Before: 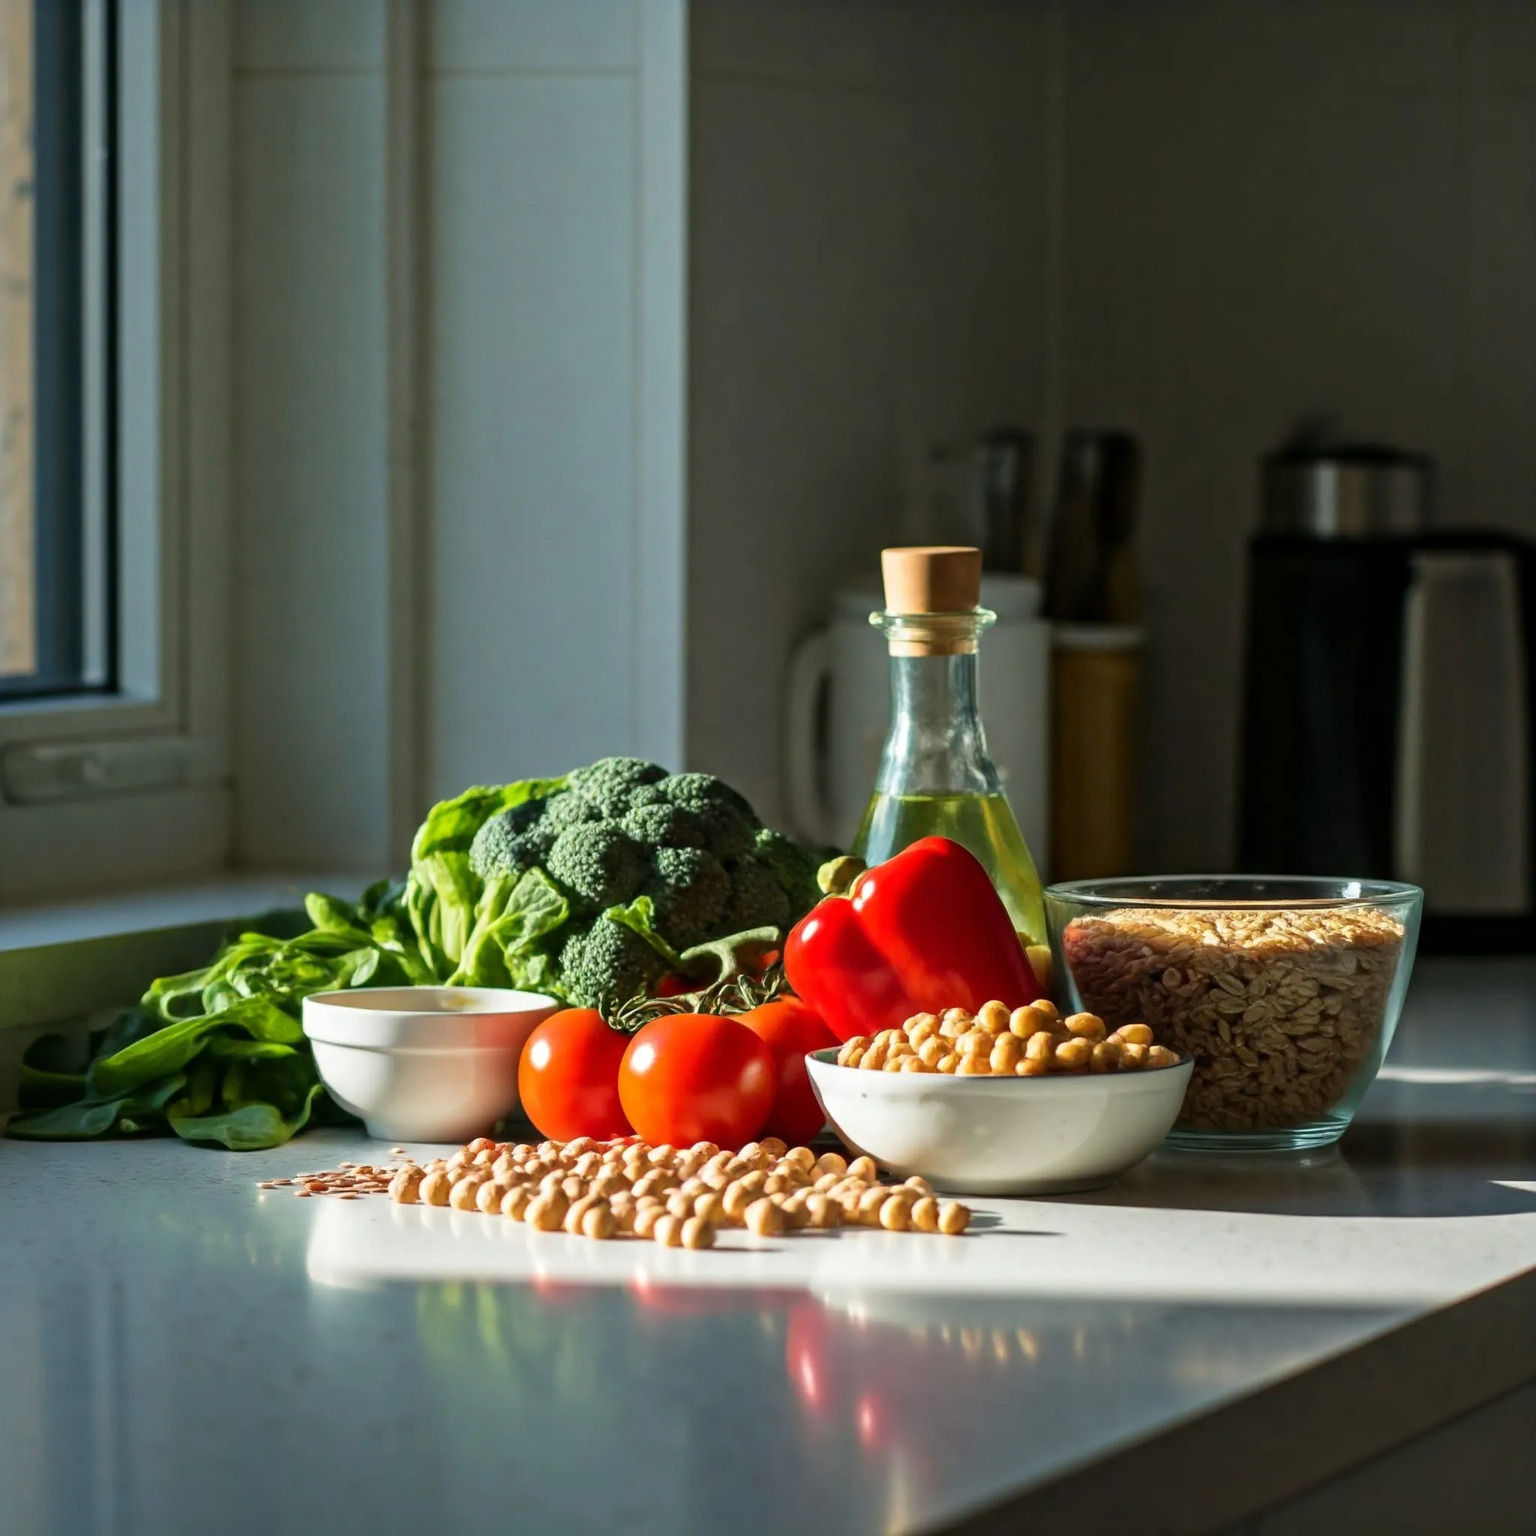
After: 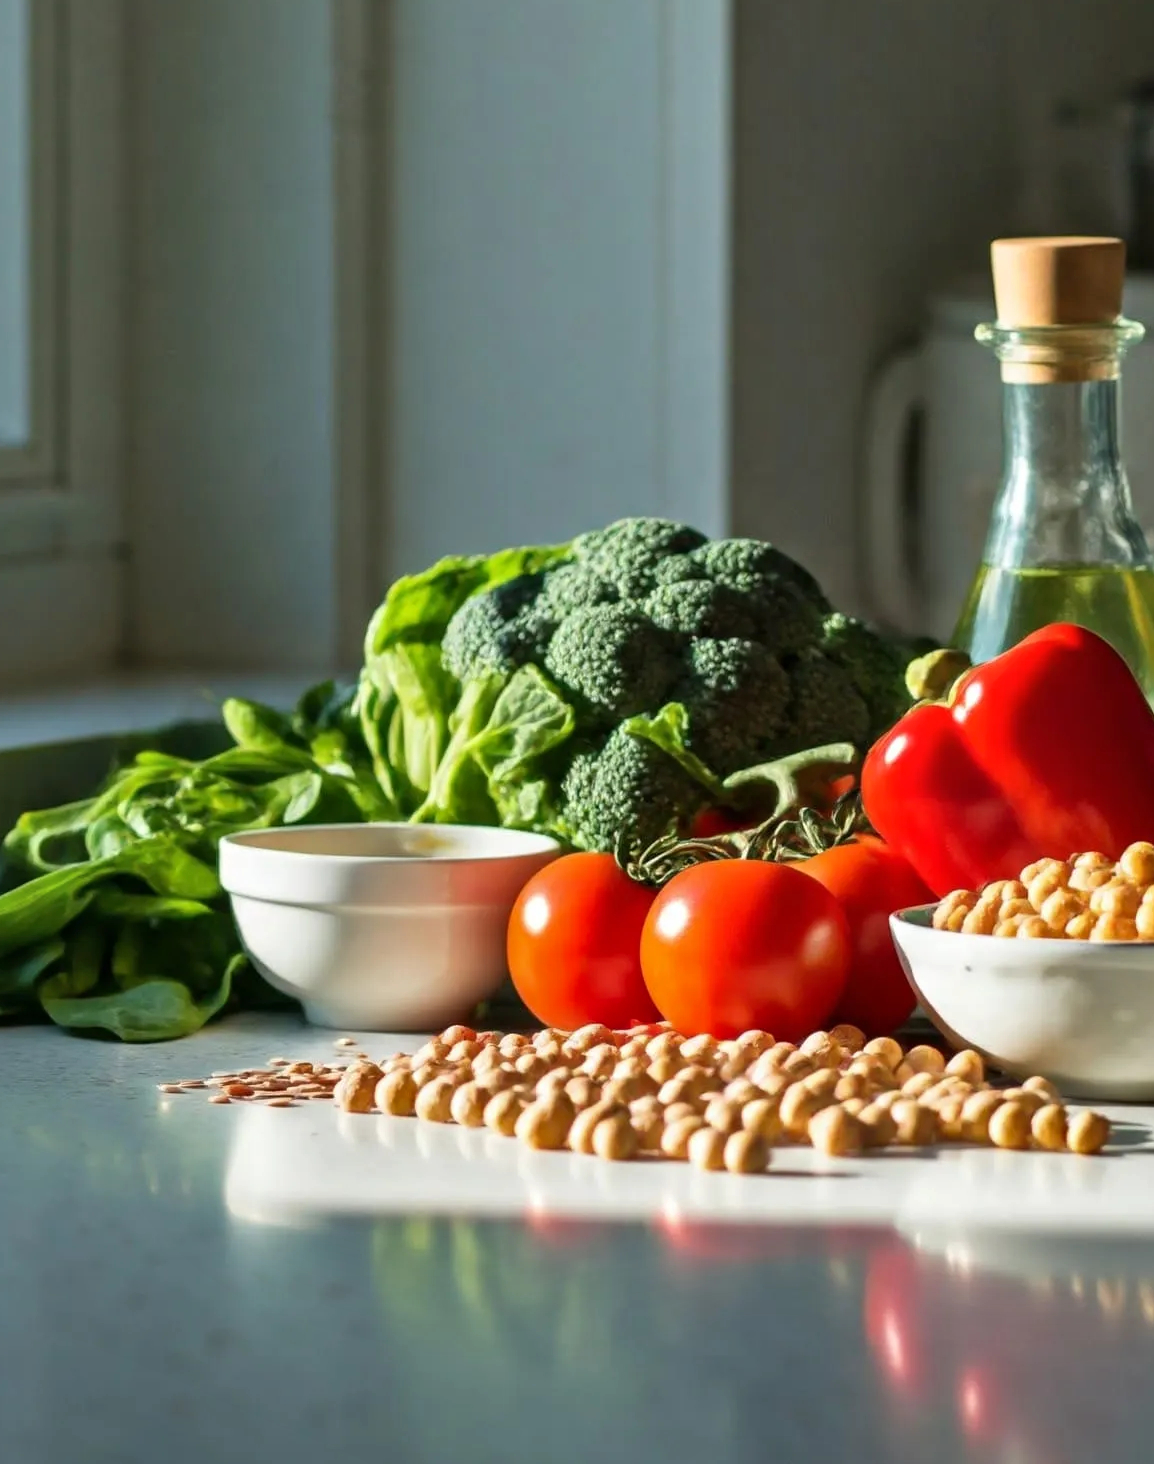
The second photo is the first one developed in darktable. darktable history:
shadows and highlights: radius 117.66, shadows 42.46, highlights -61.64, soften with gaussian
crop: left 8.988%, top 24.041%, right 34.657%, bottom 4.439%
